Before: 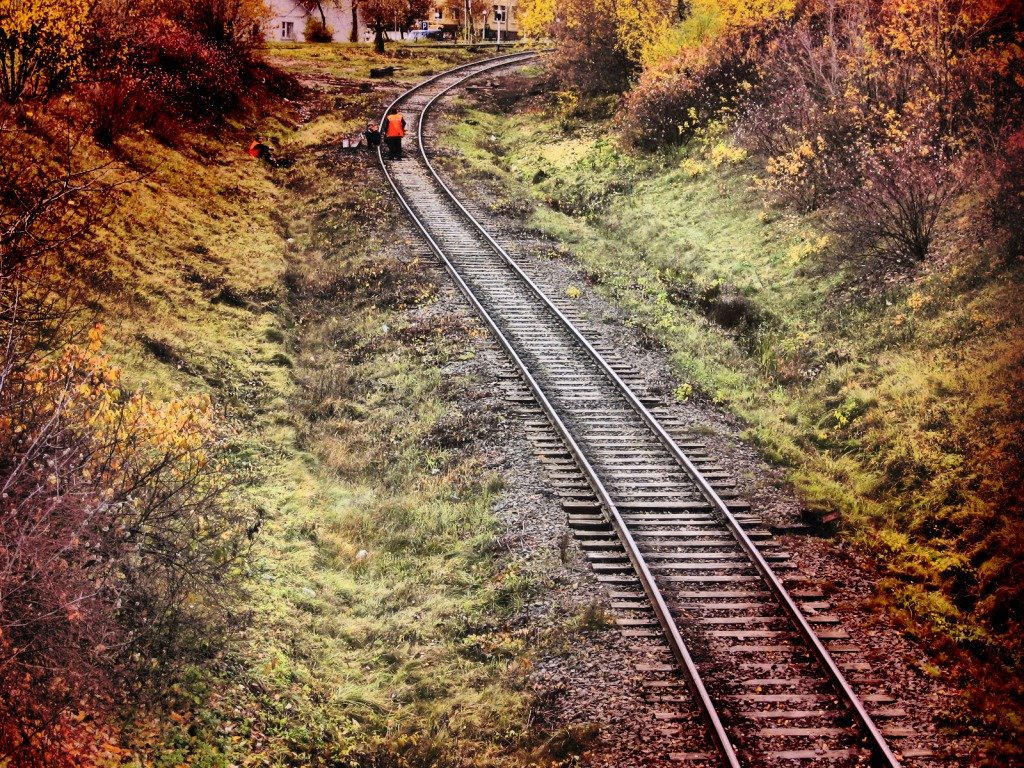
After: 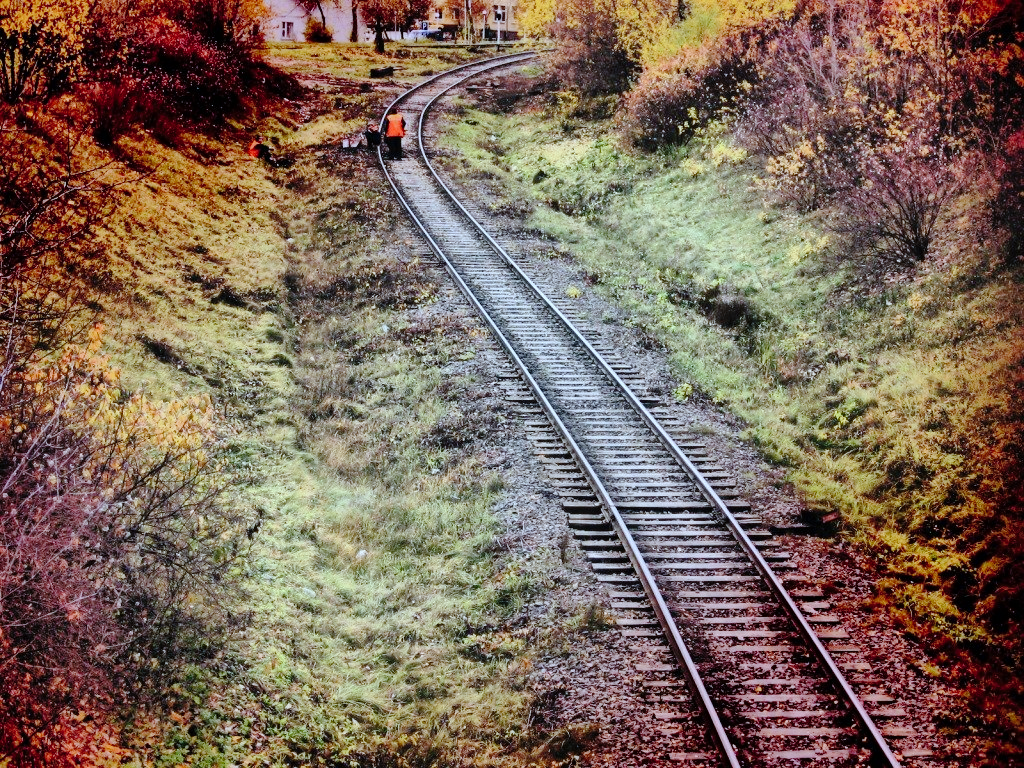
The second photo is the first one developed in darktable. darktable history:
shadows and highlights: shadows 30
tone curve: curves: ch0 [(0, 0) (0.003, 0.001) (0.011, 0.004) (0.025, 0.013) (0.044, 0.022) (0.069, 0.035) (0.1, 0.053) (0.136, 0.088) (0.177, 0.149) (0.224, 0.213) (0.277, 0.293) (0.335, 0.381) (0.399, 0.463) (0.468, 0.546) (0.543, 0.616) (0.623, 0.693) (0.709, 0.766) (0.801, 0.843) (0.898, 0.921) (1, 1)], preserve colors none
color calibration: illuminant as shot in camera, x 0.383, y 0.38, temperature 3949.15 K, gamut compression 1.66
